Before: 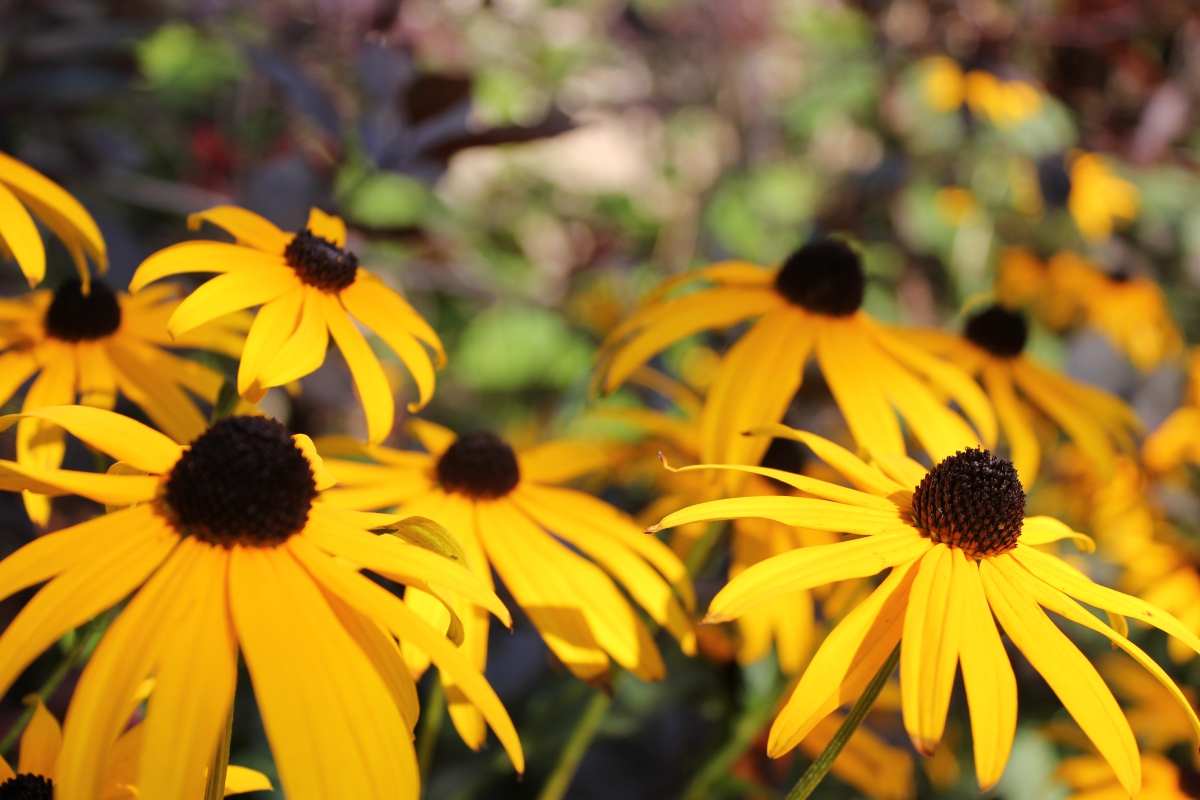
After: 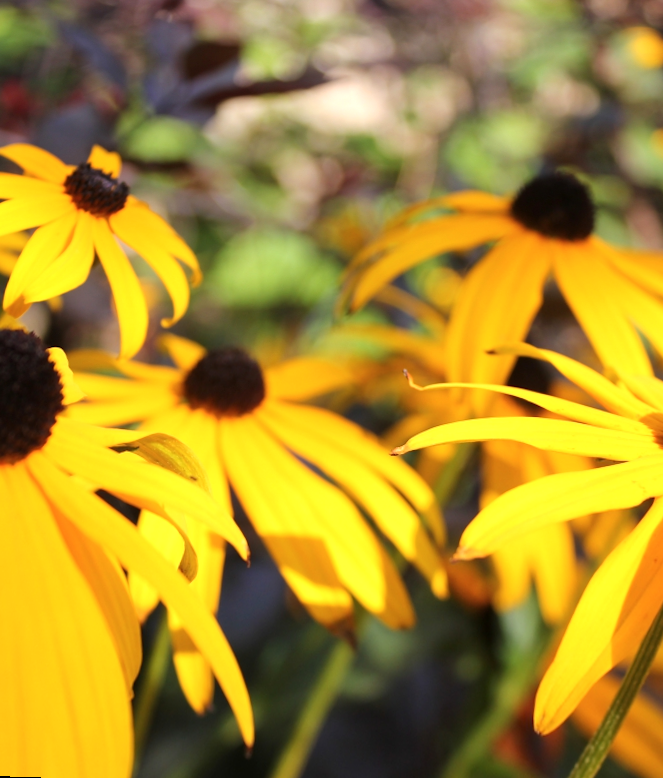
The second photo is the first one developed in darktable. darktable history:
tone equalizer: on, module defaults
shadows and highlights: shadows -10, white point adjustment 1.5, highlights 10
crop and rotate: left 12.673%, right 20.66%
exposure: exposure 0.3 EV, compensate highlight preservation false
rotate and perspective: rotation 0.72°, lens shift (vertical) -0.352, lens shift (horizontal) -0.051, crop left 0.152, crop right 0.859, crop top 0.019, crop bottom 0.964
